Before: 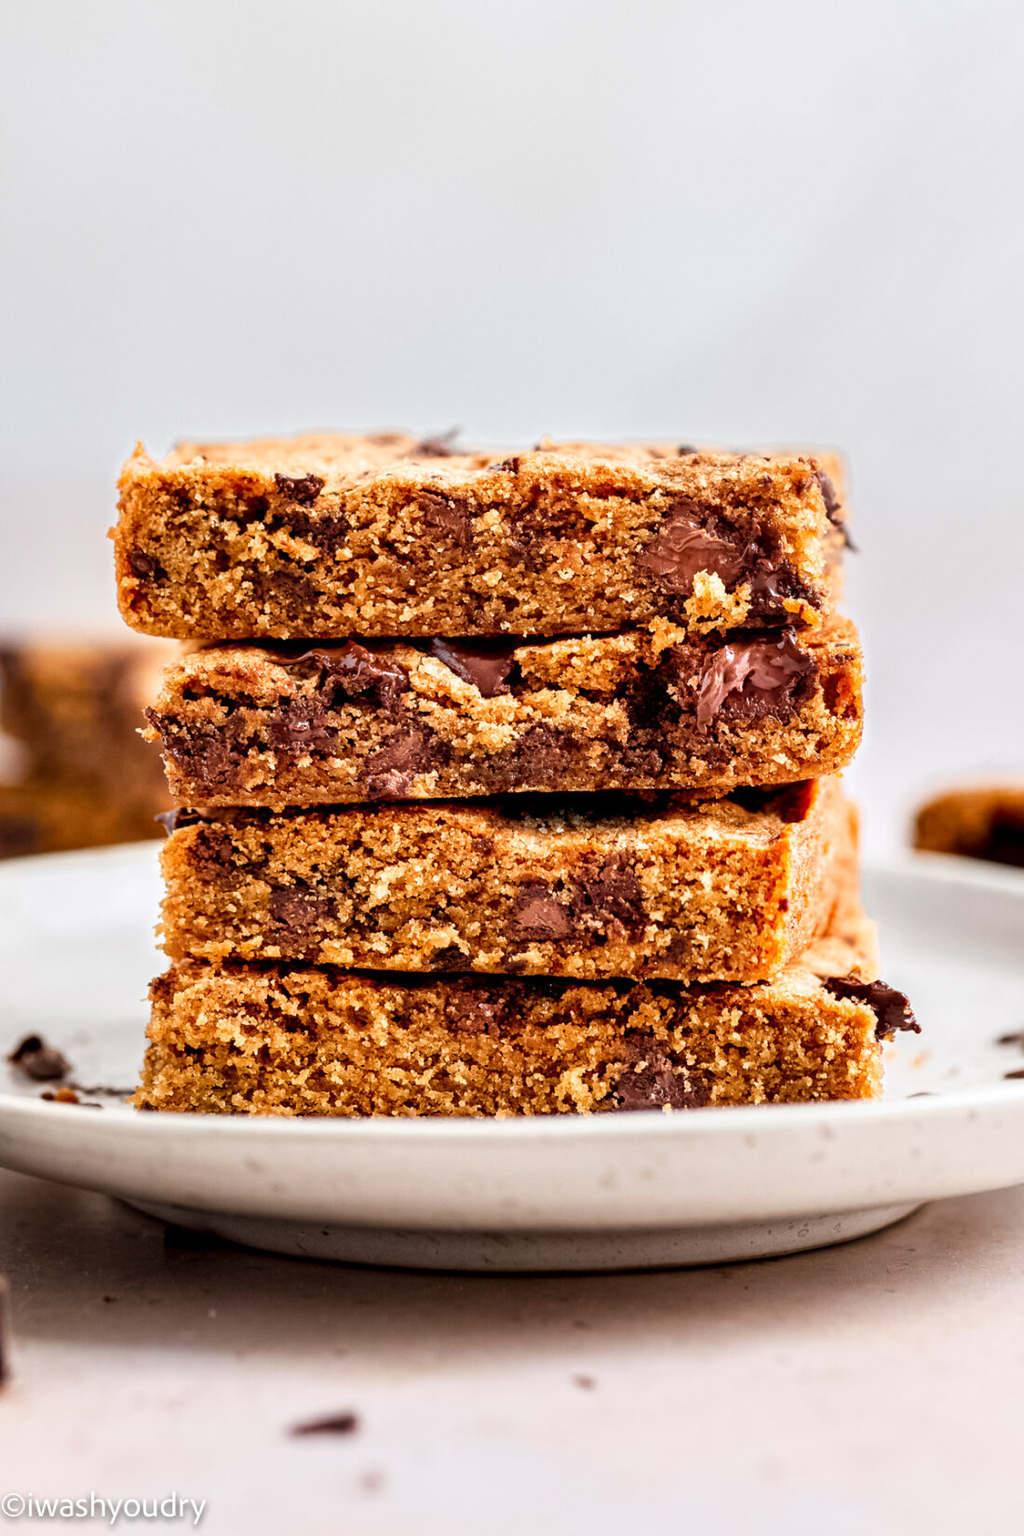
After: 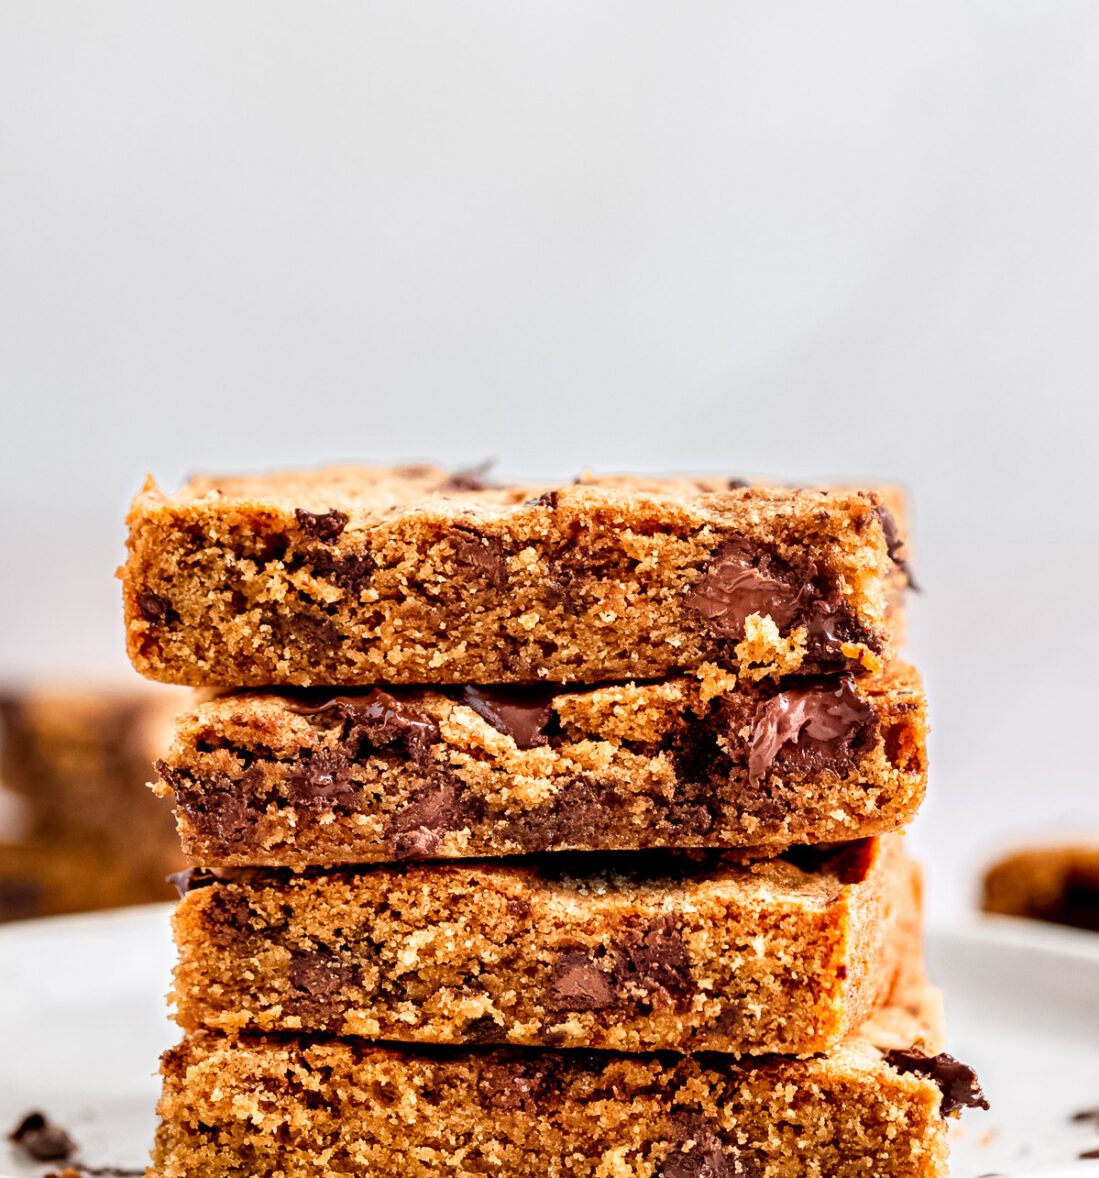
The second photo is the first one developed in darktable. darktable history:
tone equalizer: on, module defaults
crop: bottom 28.576%
